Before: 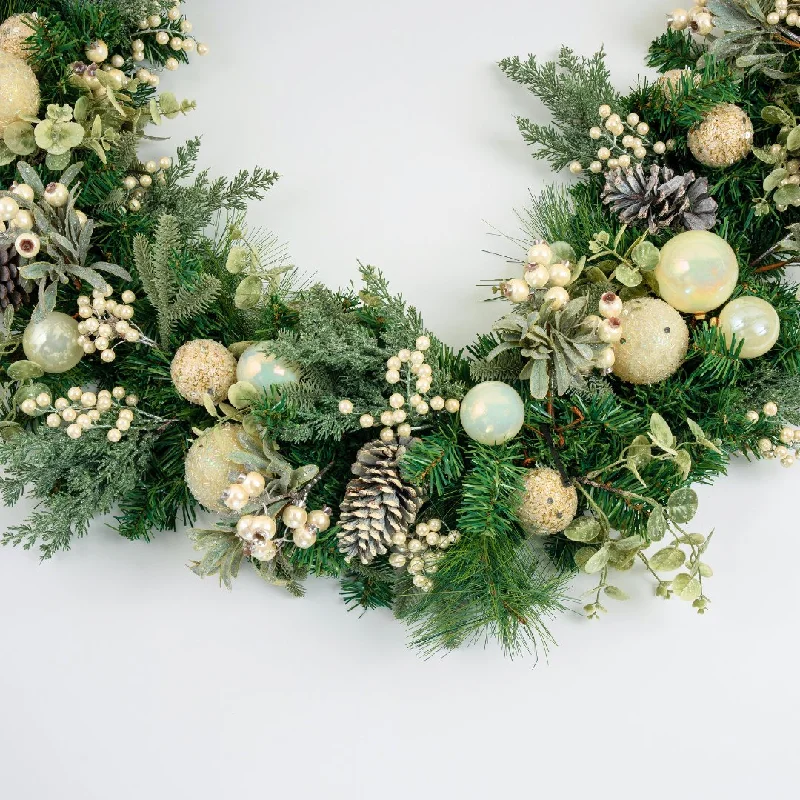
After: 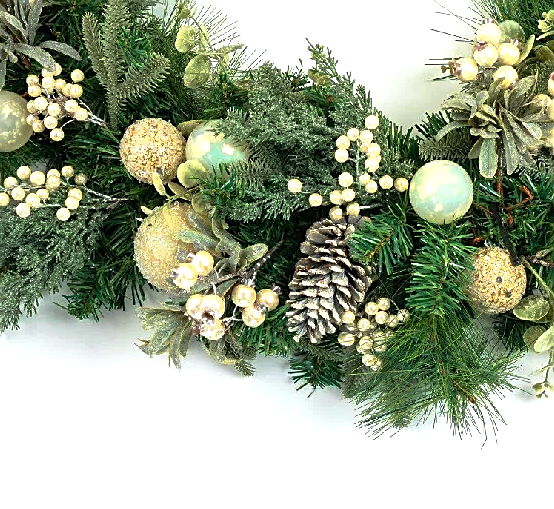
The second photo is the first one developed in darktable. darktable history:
base curve: curves: ch0 [(0, 0) (0.595, 0.418) (1, 1)], preserve colors none
sharpen: on, module defaults
crop: left 6.488%, top 27.668%, right 24.183%, bottom 8.656%
exposure: exposure 0.493 EV, compensate highlight preservation false
